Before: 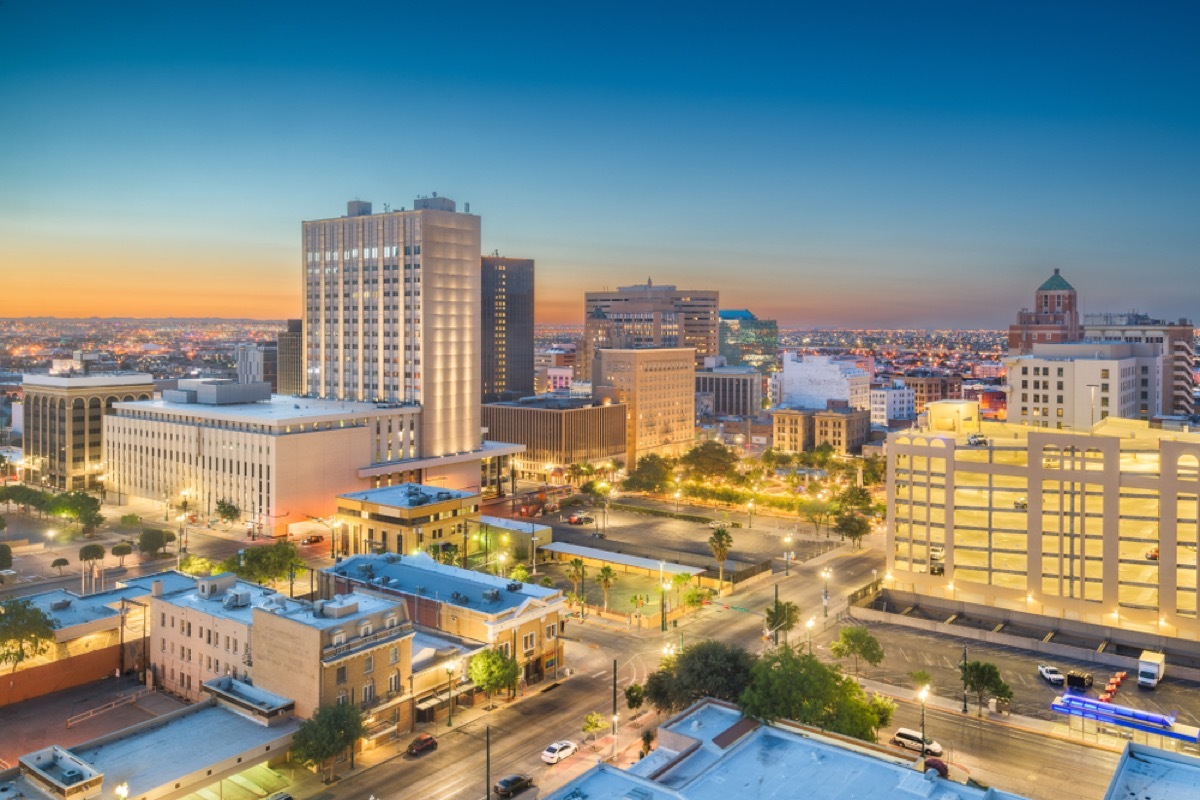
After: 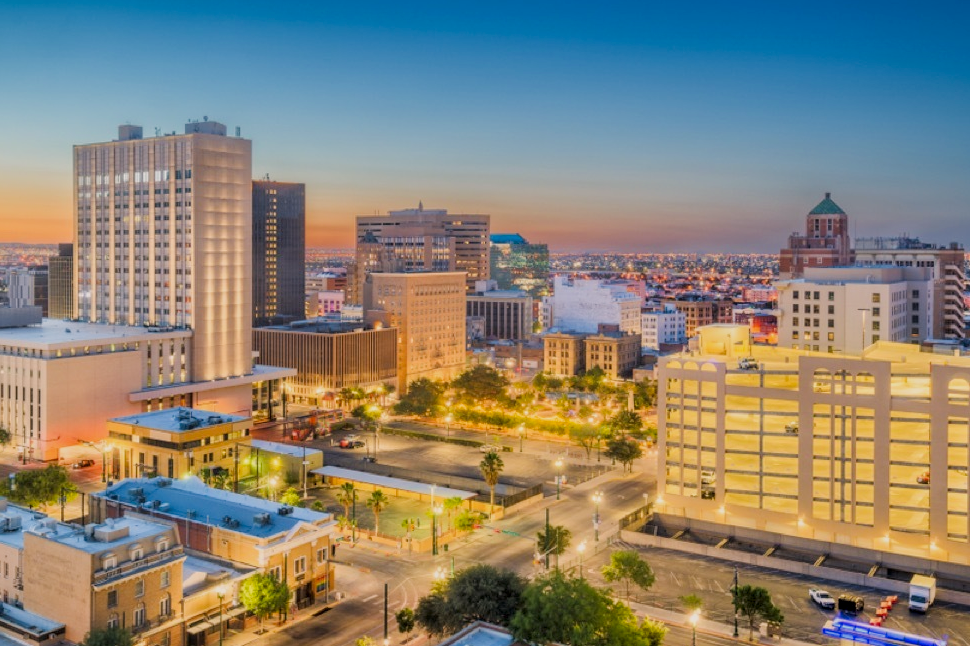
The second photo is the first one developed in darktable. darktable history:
filmic rgb: black relative exposure -7.65 EV, white relative exposure 4.56 EV, hardness 3.61
color correction: highlights a* 3.22, highlights b* 1.93, saturation 1.19
crop: left 19.159%, top 9.58%, bottom 9.58%
local contrast: on, module defaults
